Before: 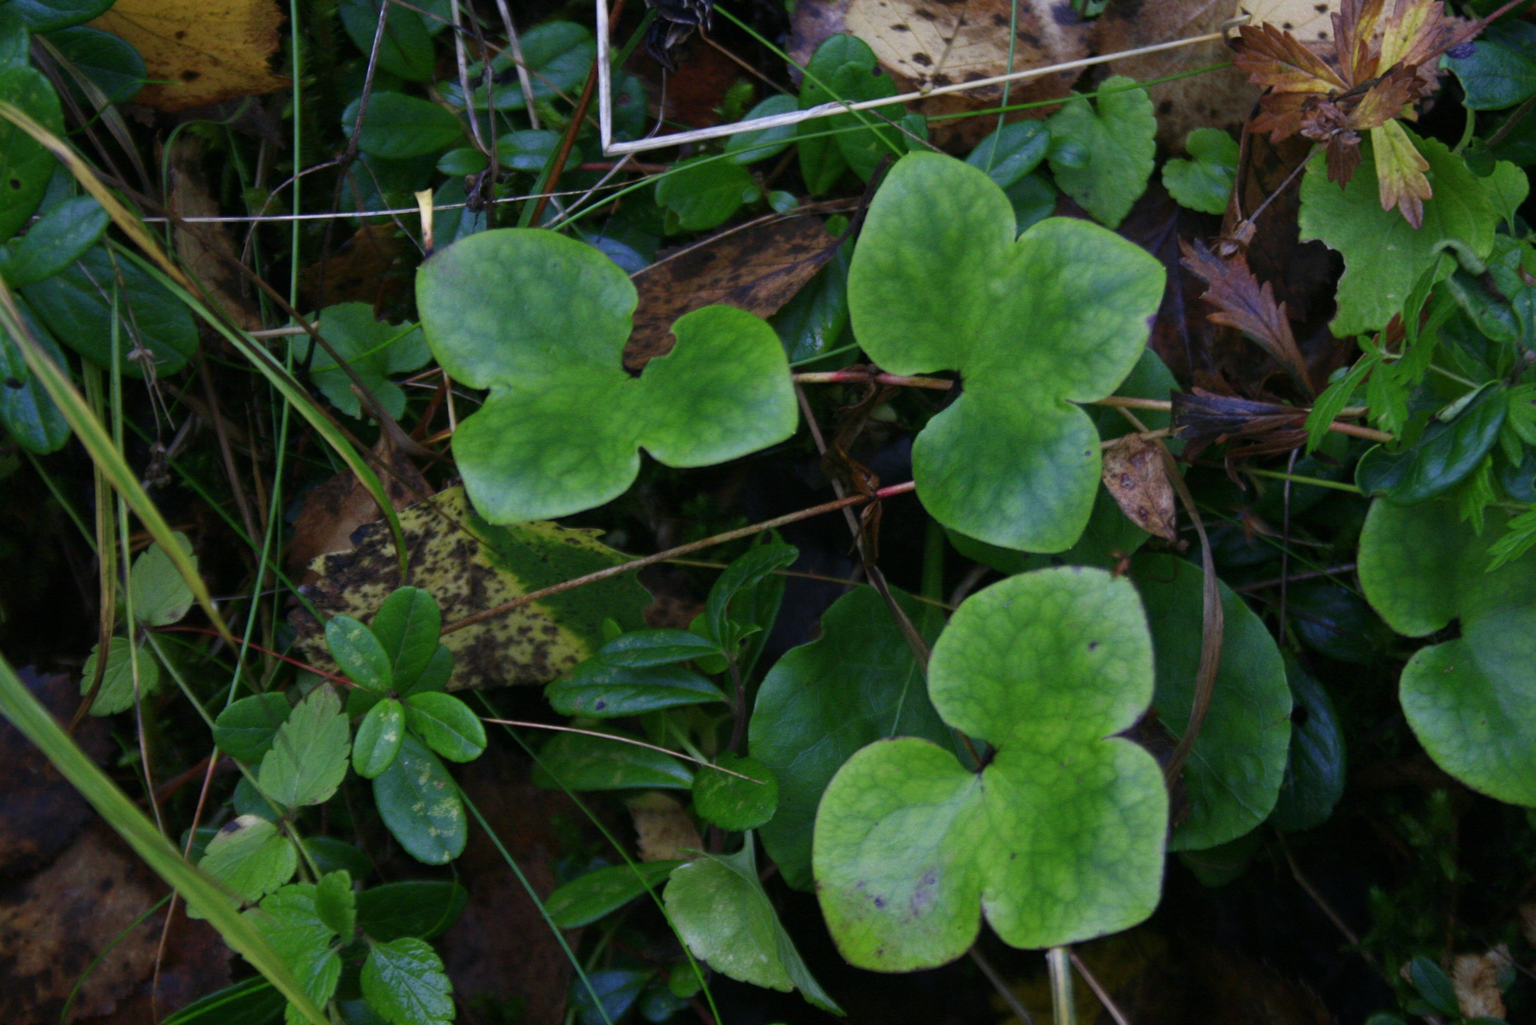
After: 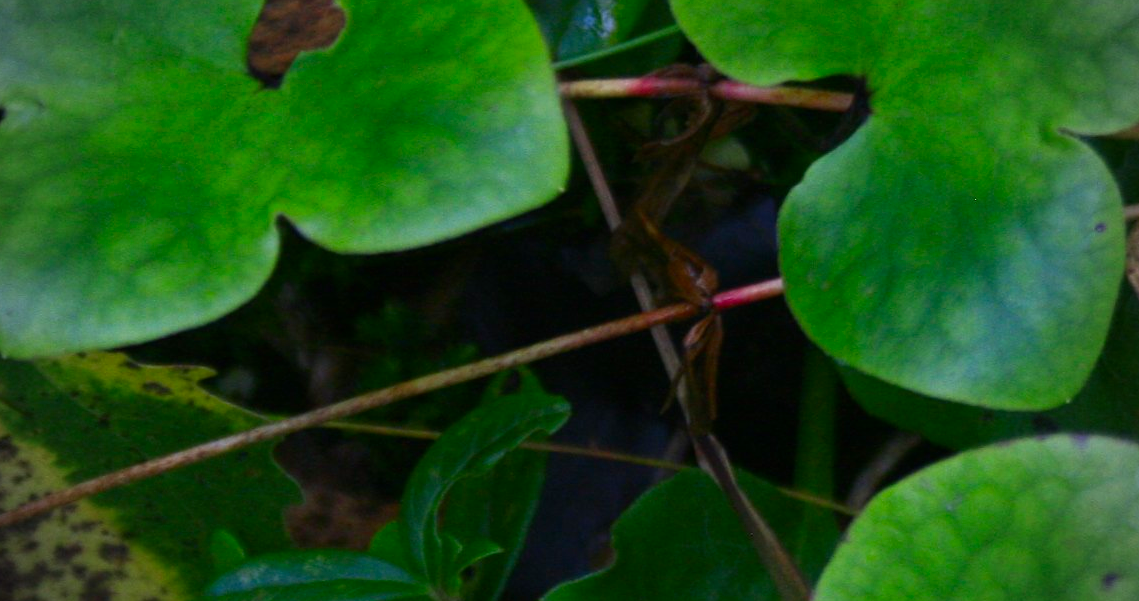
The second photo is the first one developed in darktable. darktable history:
crop: left 31.751%, top 32.172%, right 27.8%, bottom 35.83%
contrast brightness saturation: brightness -0.02, saturation 0.35
vignetting: on, module defaults
